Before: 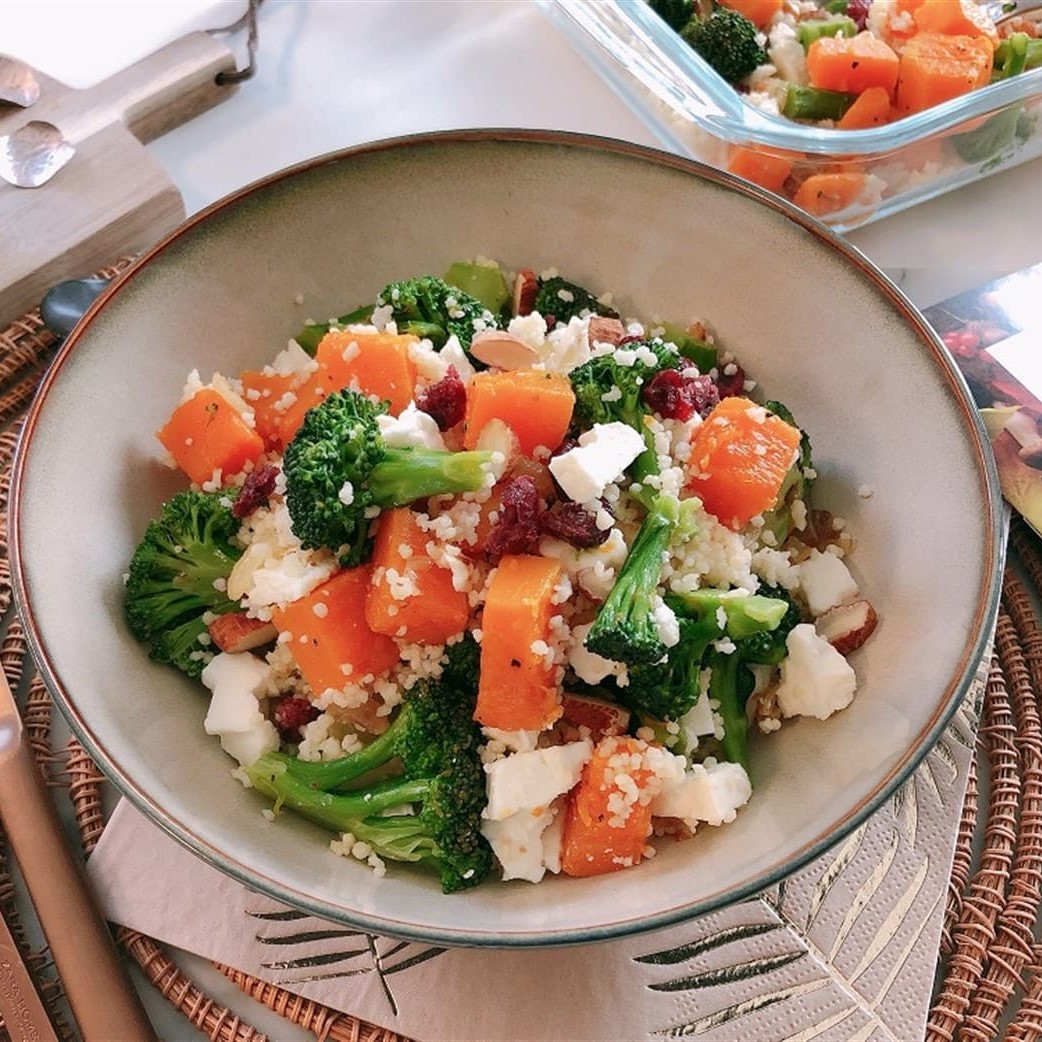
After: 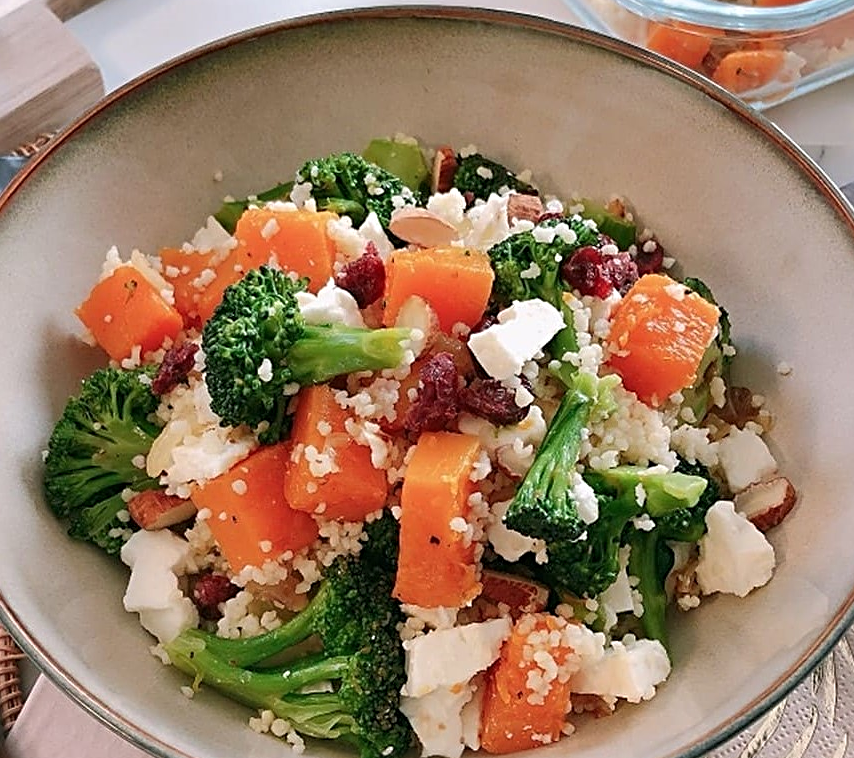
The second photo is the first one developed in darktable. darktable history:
crop: left 7.856%, top 11.836%, right 10.12%, bottom 15.387%
sharpen: radius 3.119
